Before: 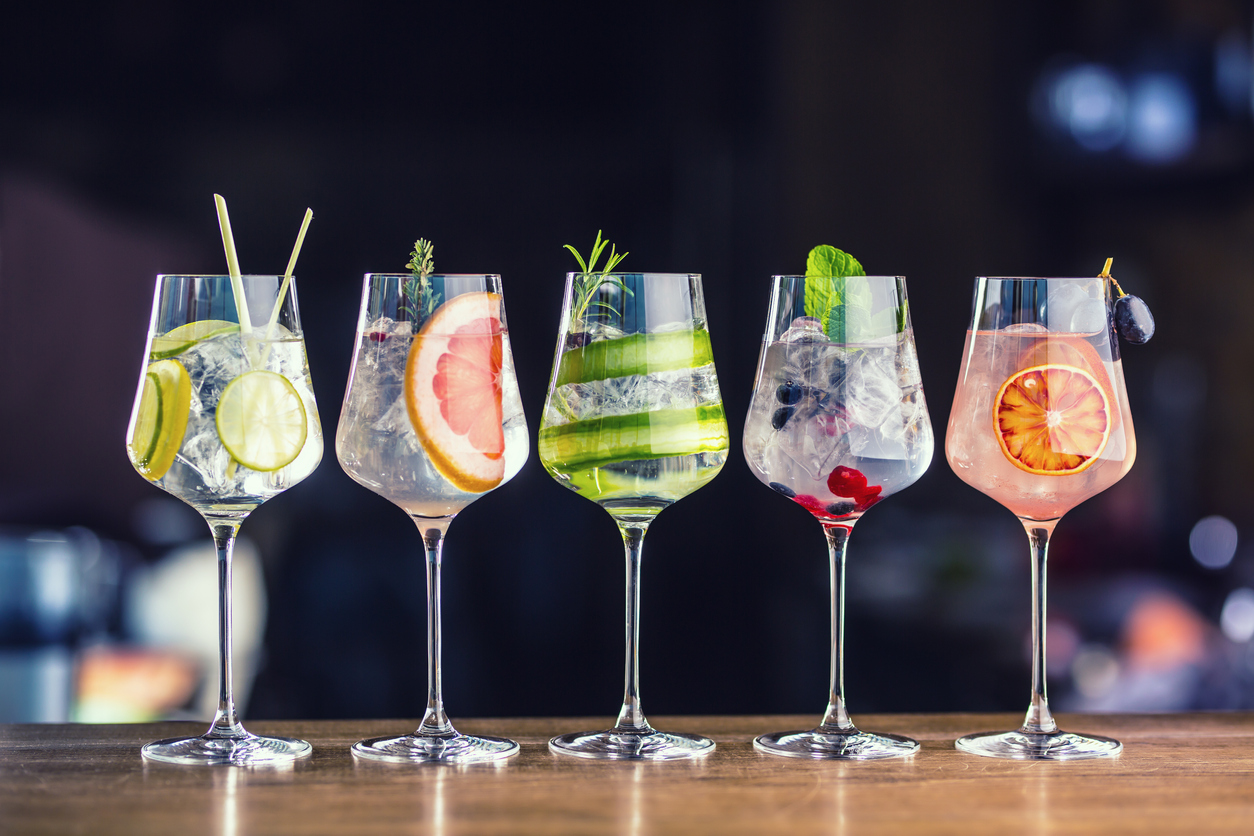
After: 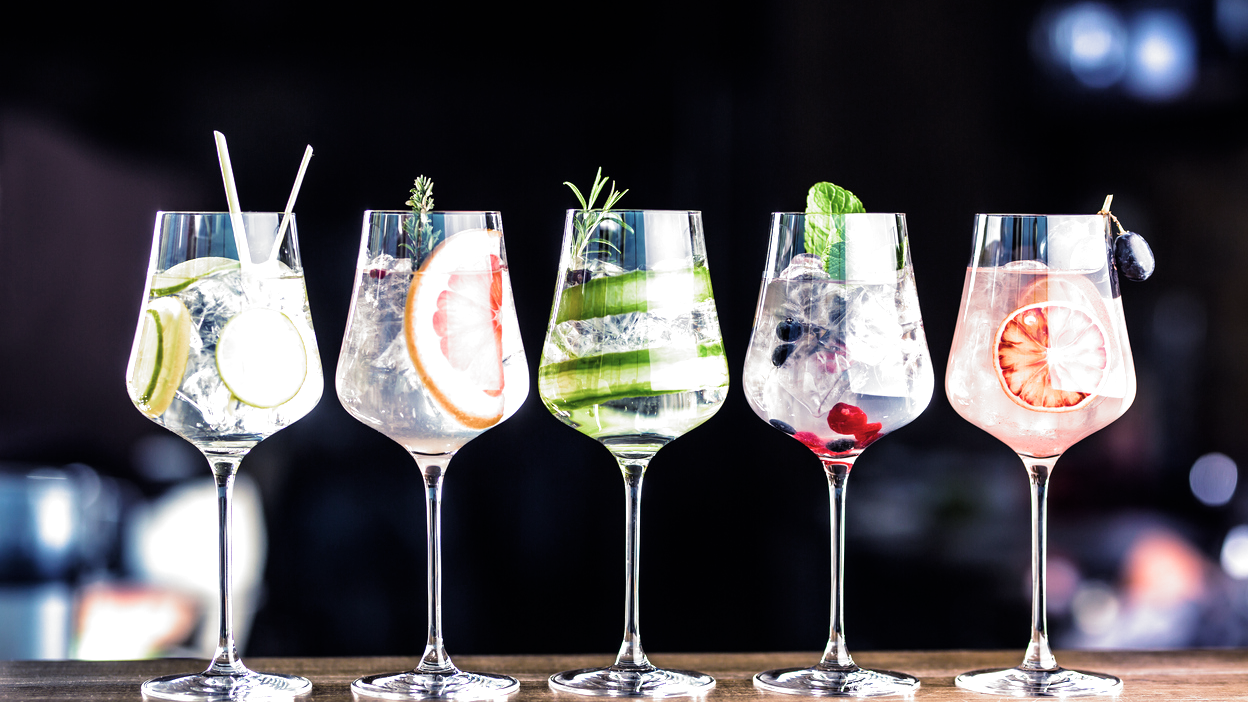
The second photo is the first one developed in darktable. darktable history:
filmic rgb: black relative exposure -8.2 EV, white relative exposure 2.2 EV, threshold 3 EV, hardness 7.11, latitude 75%, contrast 1.325, highlights saturation mix -2%, shadows ↔ highlights balance 30%, preserve chrominance RGB euclidean norm, color science v5 (2021), contrast in shadows safe, contrast in highlights safe, enable highlight reconstruction true
crop: top 7.625%, bottom 8.027%
exposure: exposure 0.485 EV, compensate highlight preservation false
